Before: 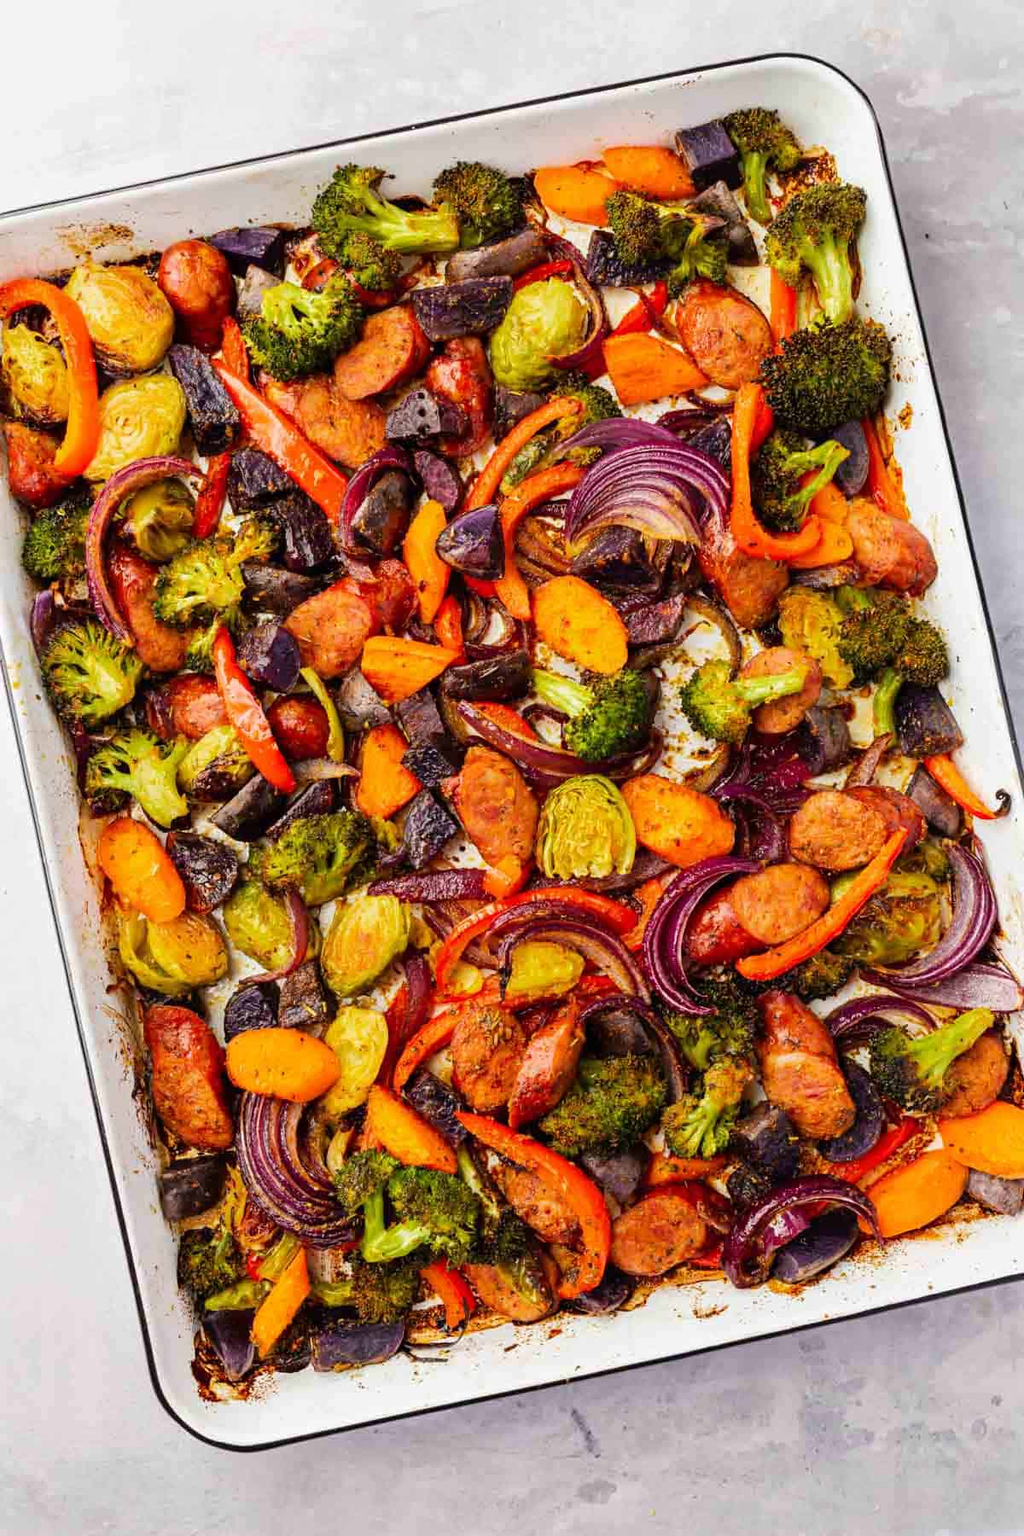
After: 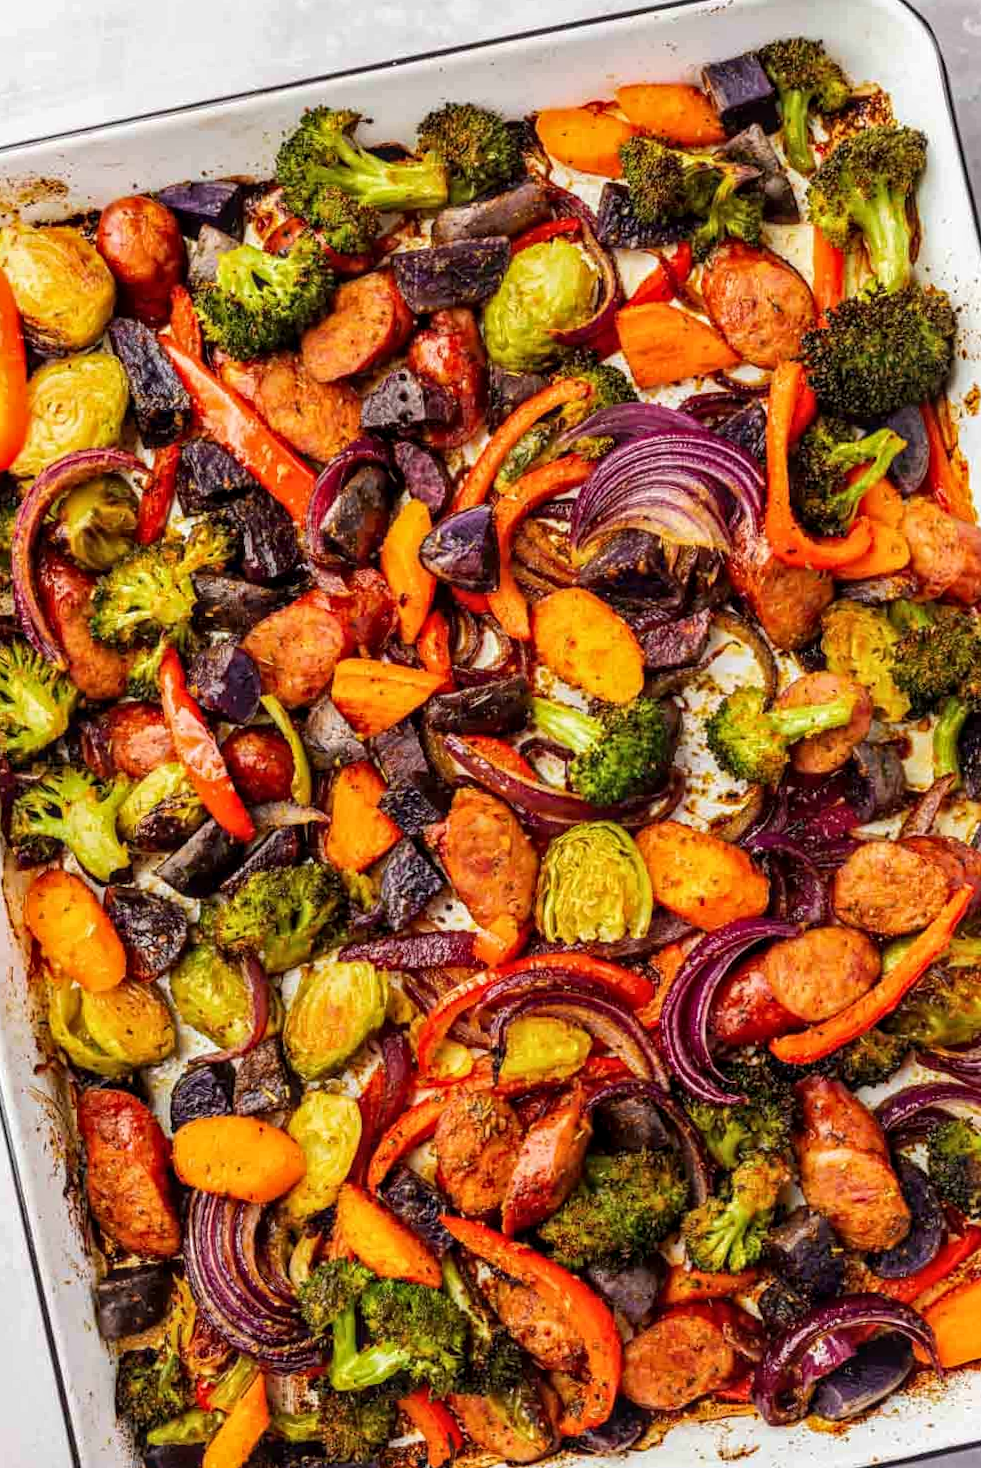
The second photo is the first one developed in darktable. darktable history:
local contrast: on, module defaults
rotate and perspective: rotation 0.192°, lens shift (horizontal) -0.015, crop left 0.005, crop right 0.996, crop top 0.006, crop bottom 0.99
crop and rotate: left 7.196%, top 4.574%, right 10.605%, bottom 13.178%
